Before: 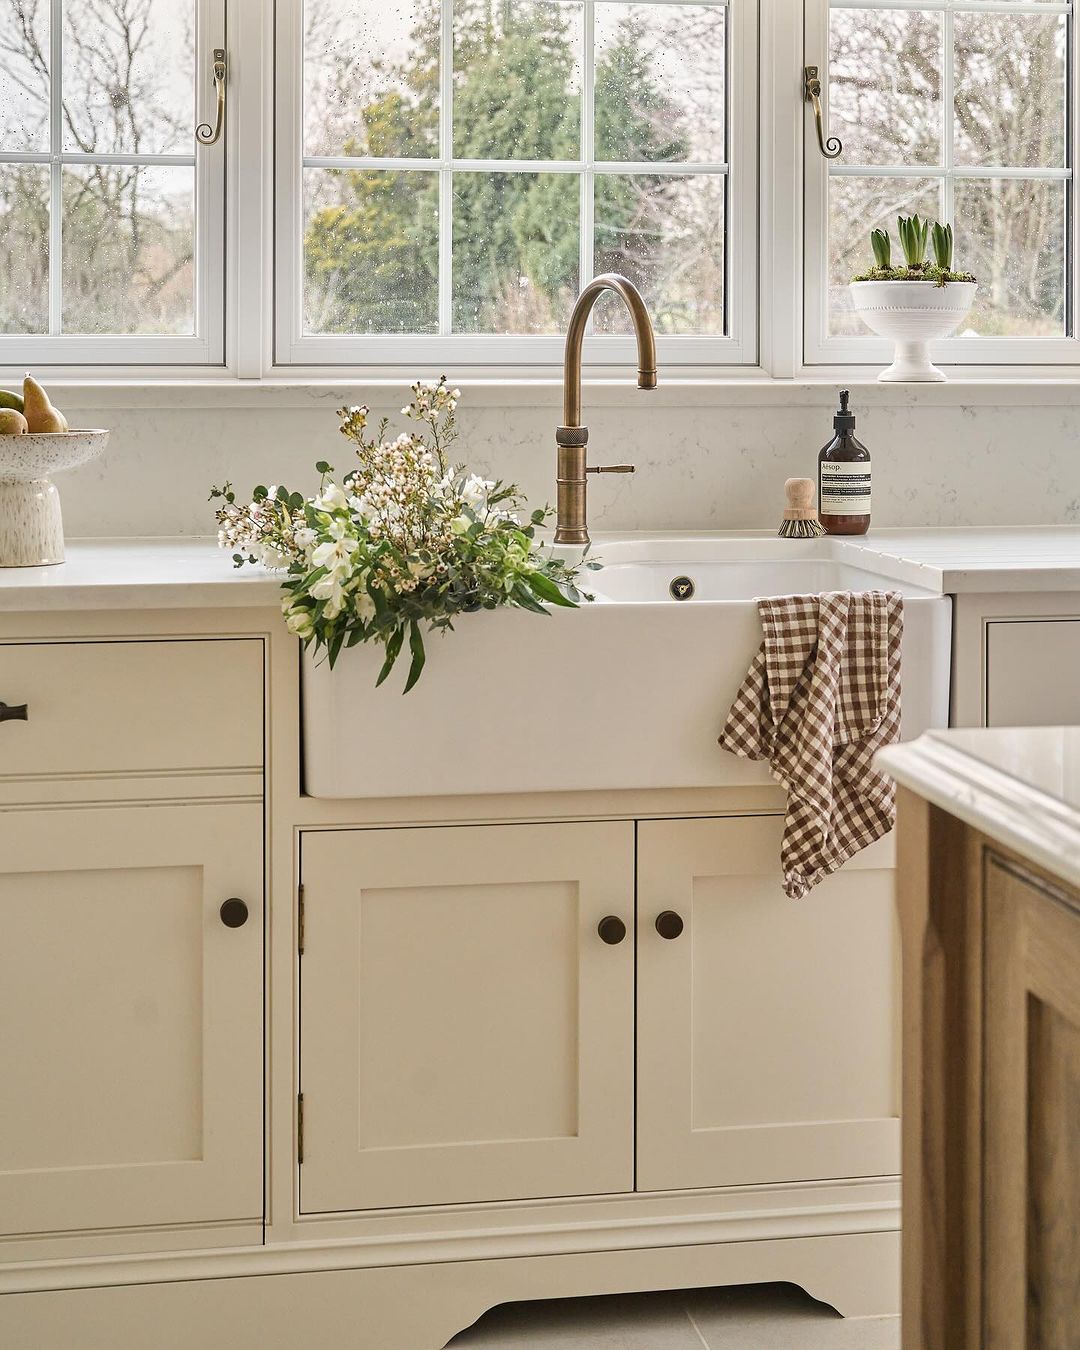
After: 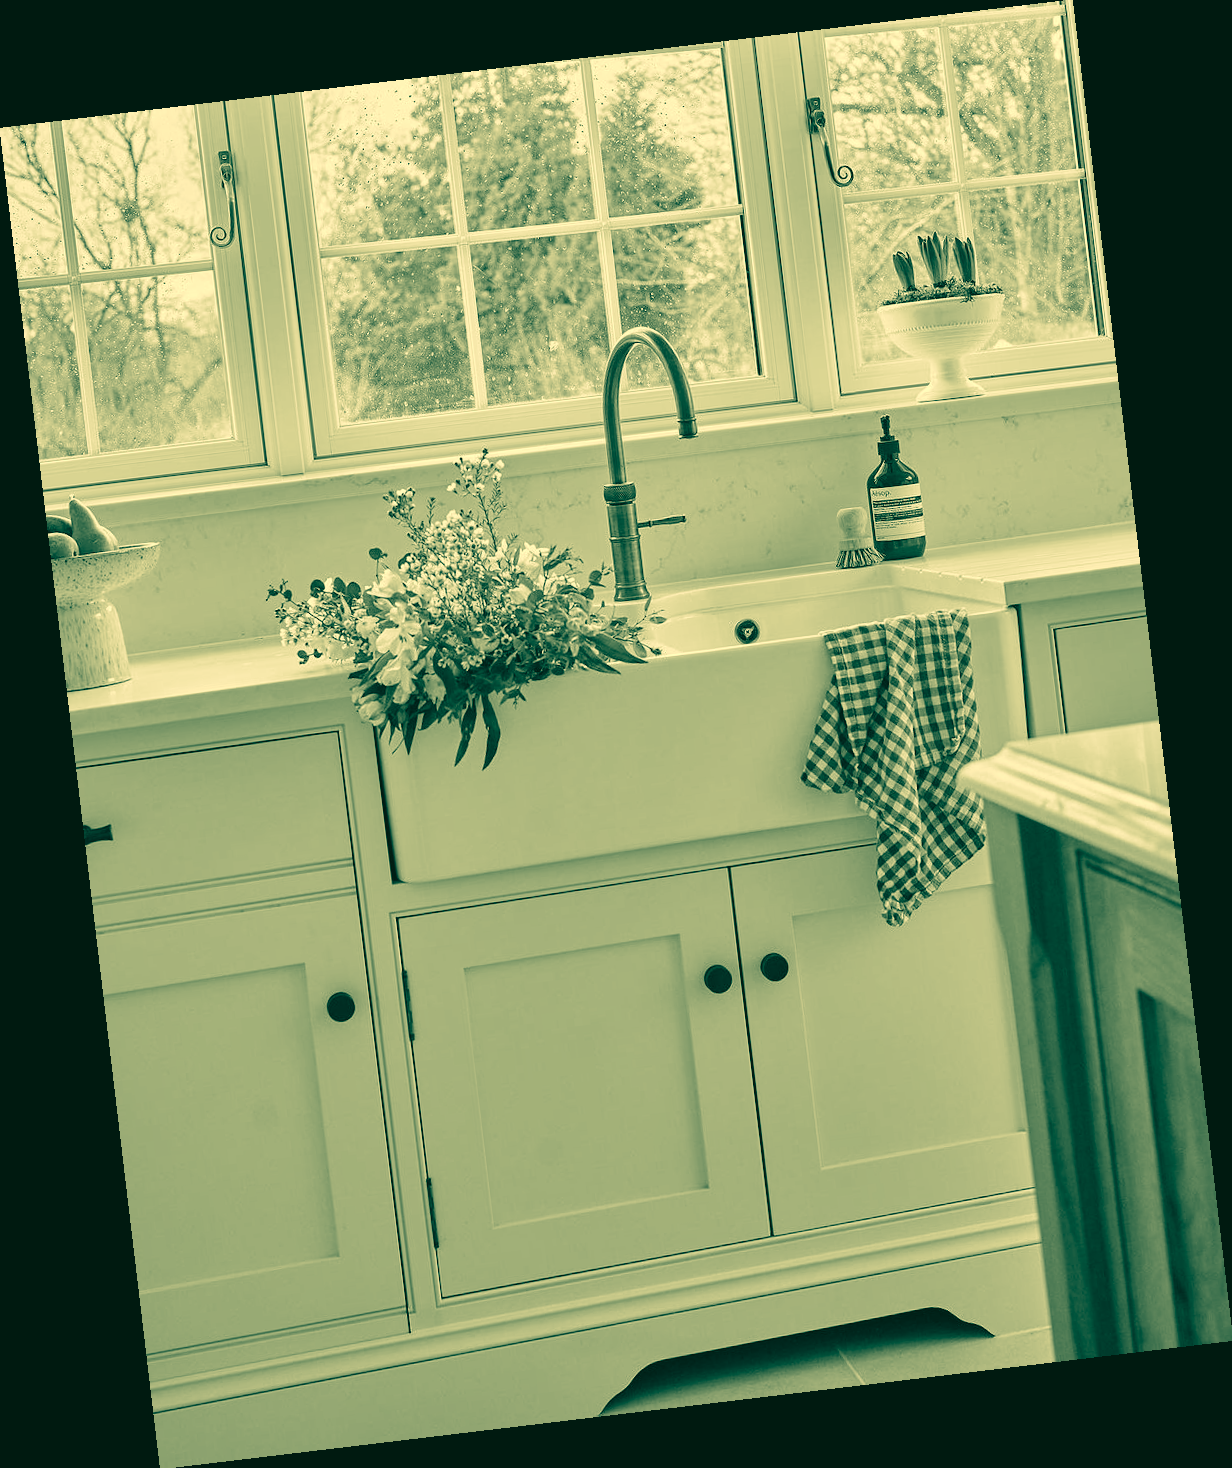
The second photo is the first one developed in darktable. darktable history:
rotate and perspective: rotation -6.83°, automatic cropping off
color correction: highlights a* 1.83, highlights b* 34.02, shadows a* -36.68, shadows b* -5.48
velvia: on, module defaults
tone equalizer: on, module defaults
contrast brightness saturation: saturation -1
